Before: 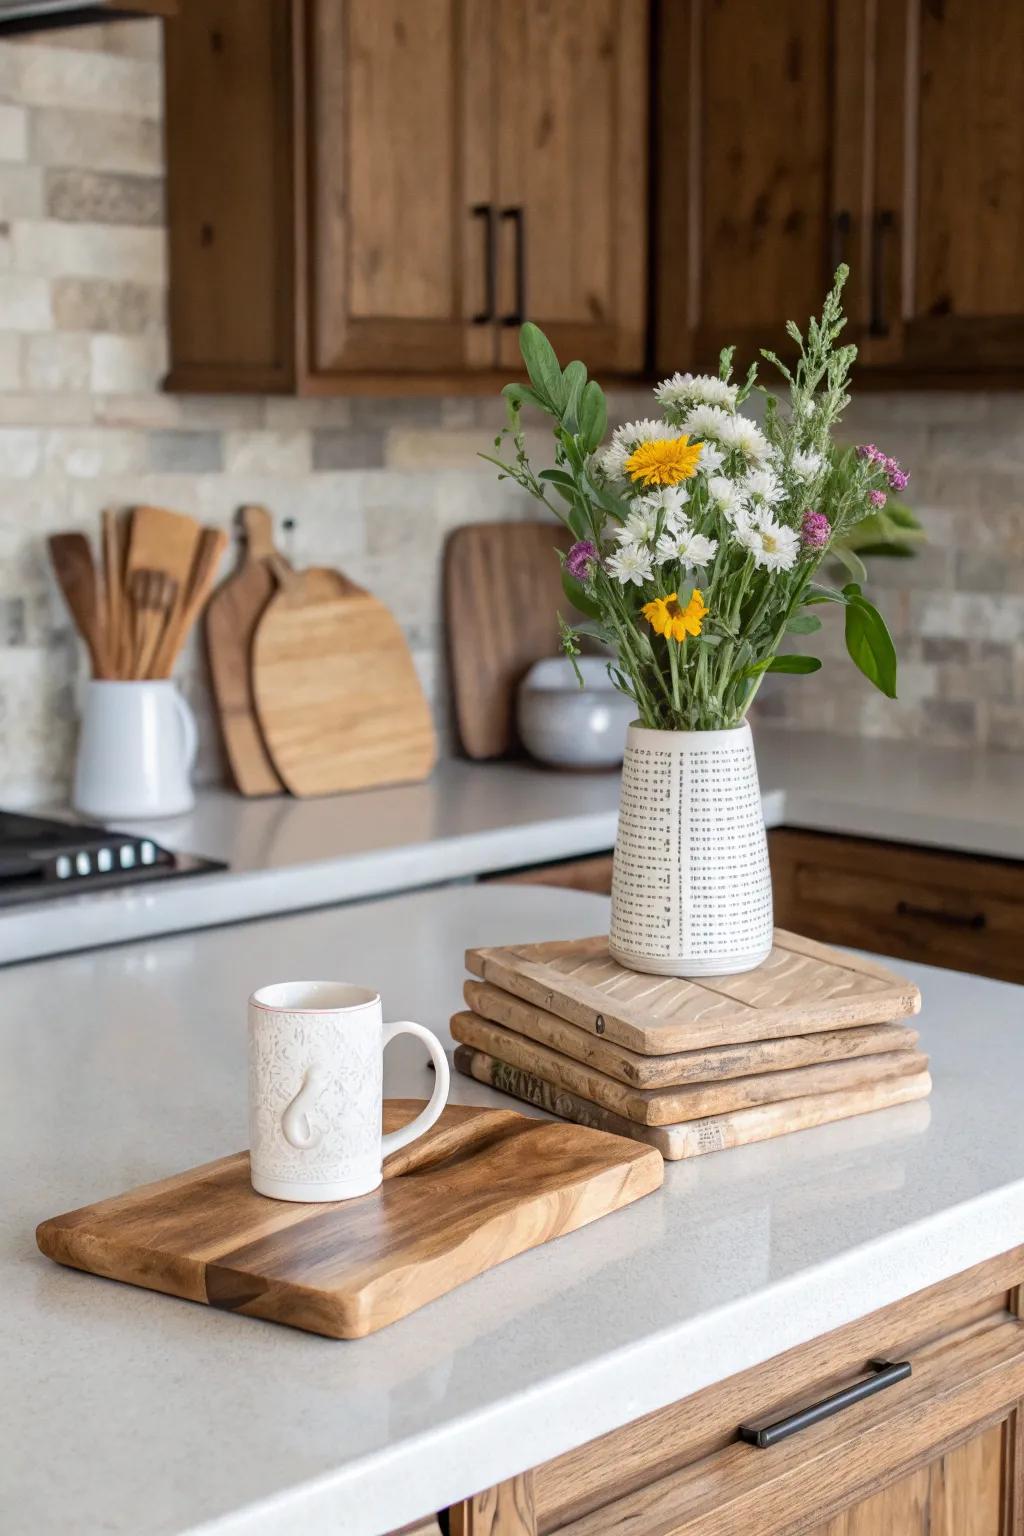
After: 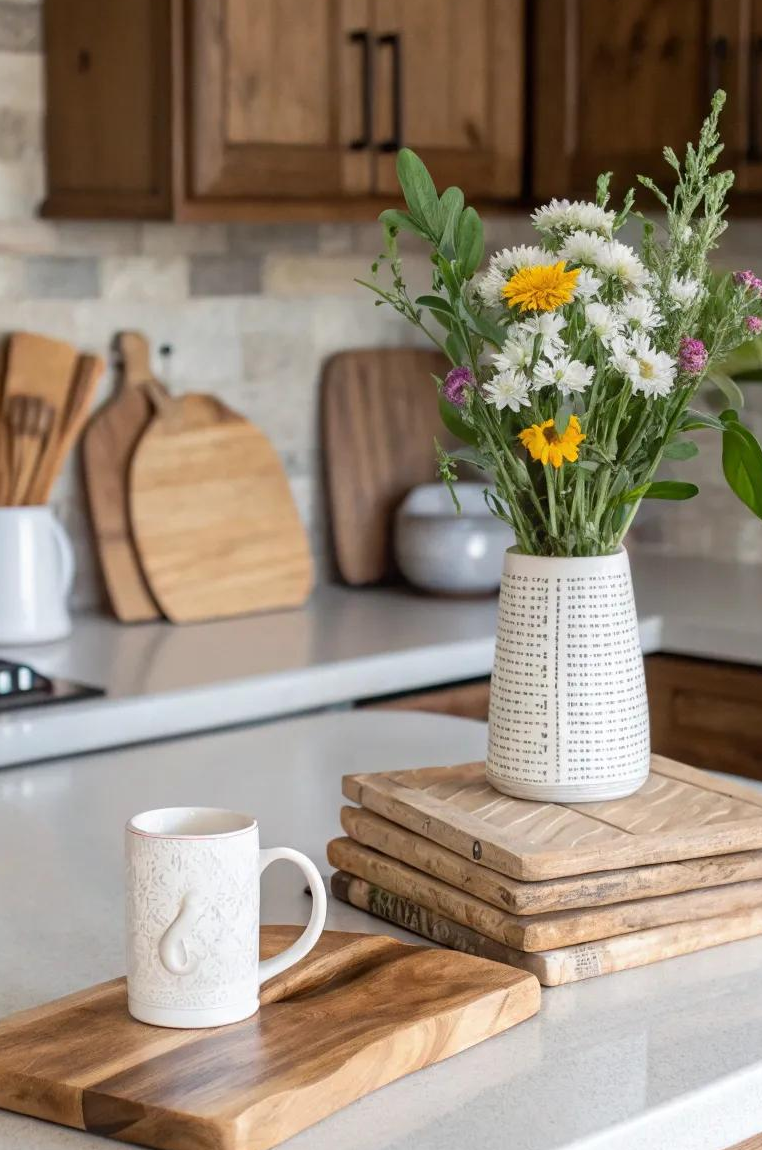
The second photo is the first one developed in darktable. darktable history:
crop and rotate: left 12.016%, top 11.353%, right 13.472%, bottom 13.744%
